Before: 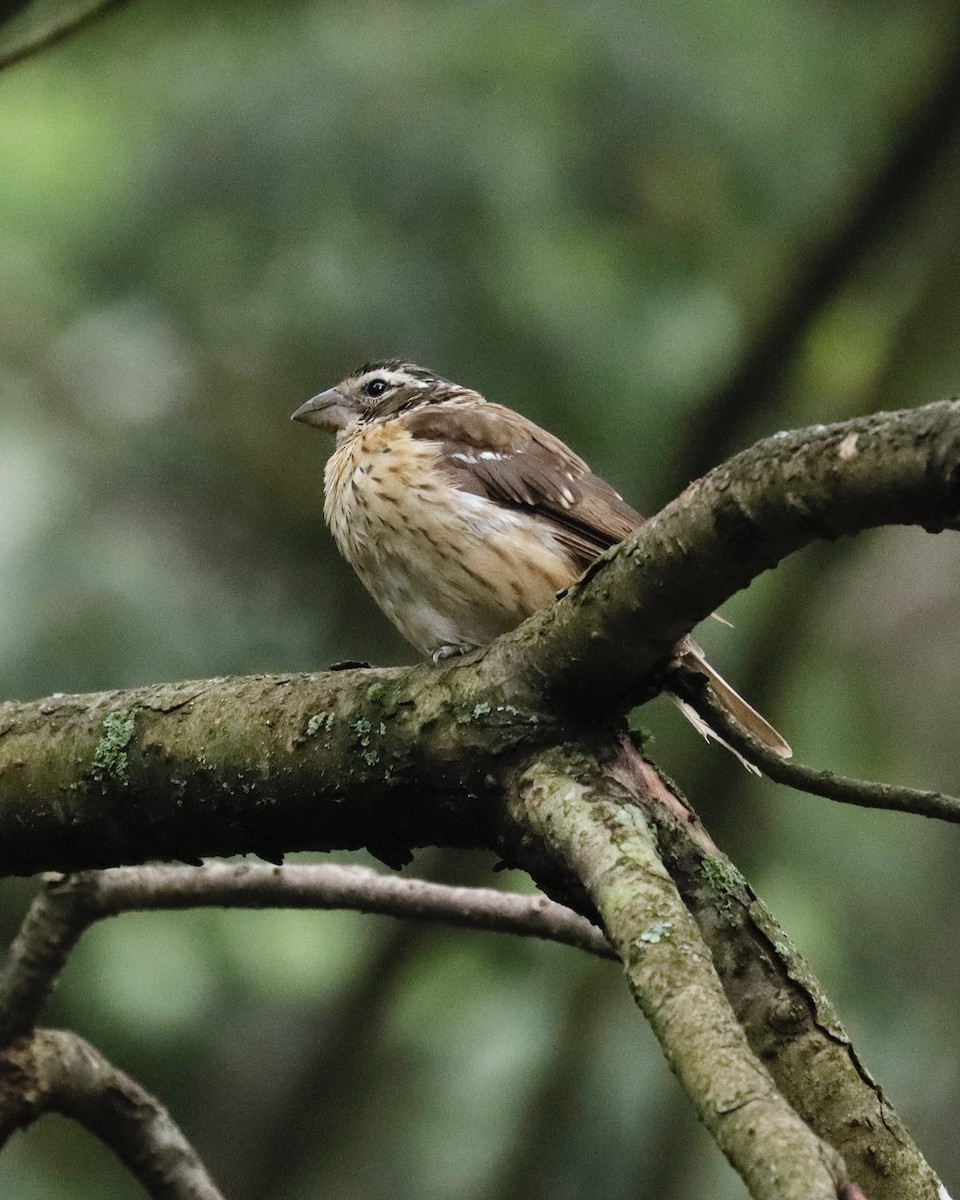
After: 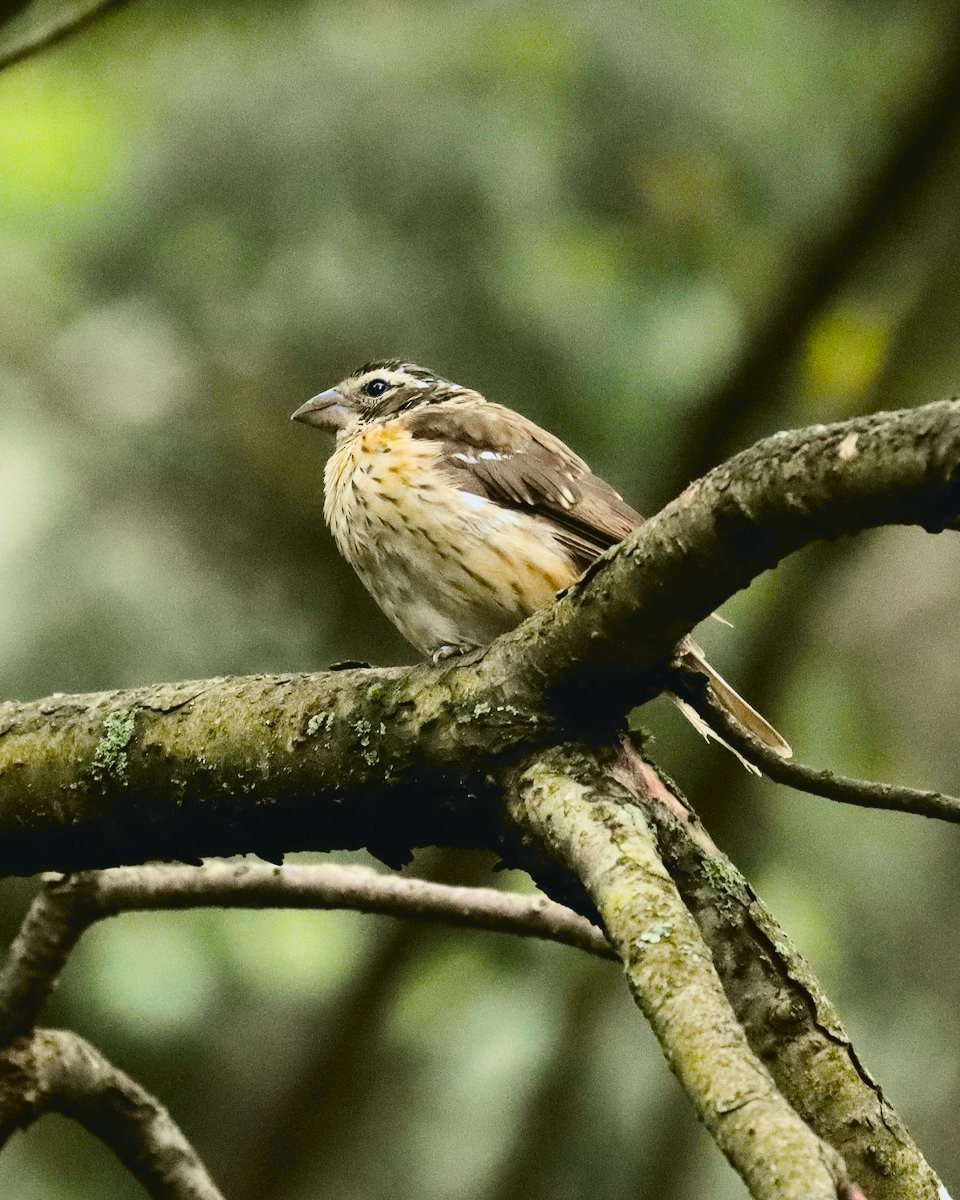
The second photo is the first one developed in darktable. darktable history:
tone curve: curves: ch0 [(0, 0.029) (0.087, 0.084) (0.227, 0.239) (0.46, 0.576) (0.657, 0.796) (0.861, 0.932) (0.997, 0.951)]; ch1 [(0, 0) (0.353, 0.344) (0.45, 0.46) (0.502, 0.494) (0.534, 0.523) (0.573, 0.576) (0.602, 0.631) (0.647, 0.669) (1, 1)]; ch2 [(0, 0) (0.333, 0.346) (0.385, 0.395) (0.44, 0.466) (0.5, 0.493) (0.521, 0.56) (0.553, 0.579) (0.573, 0.599) (0.667, 0.777) (1, 1)], color space Lab, independent channels, preserve colors none
